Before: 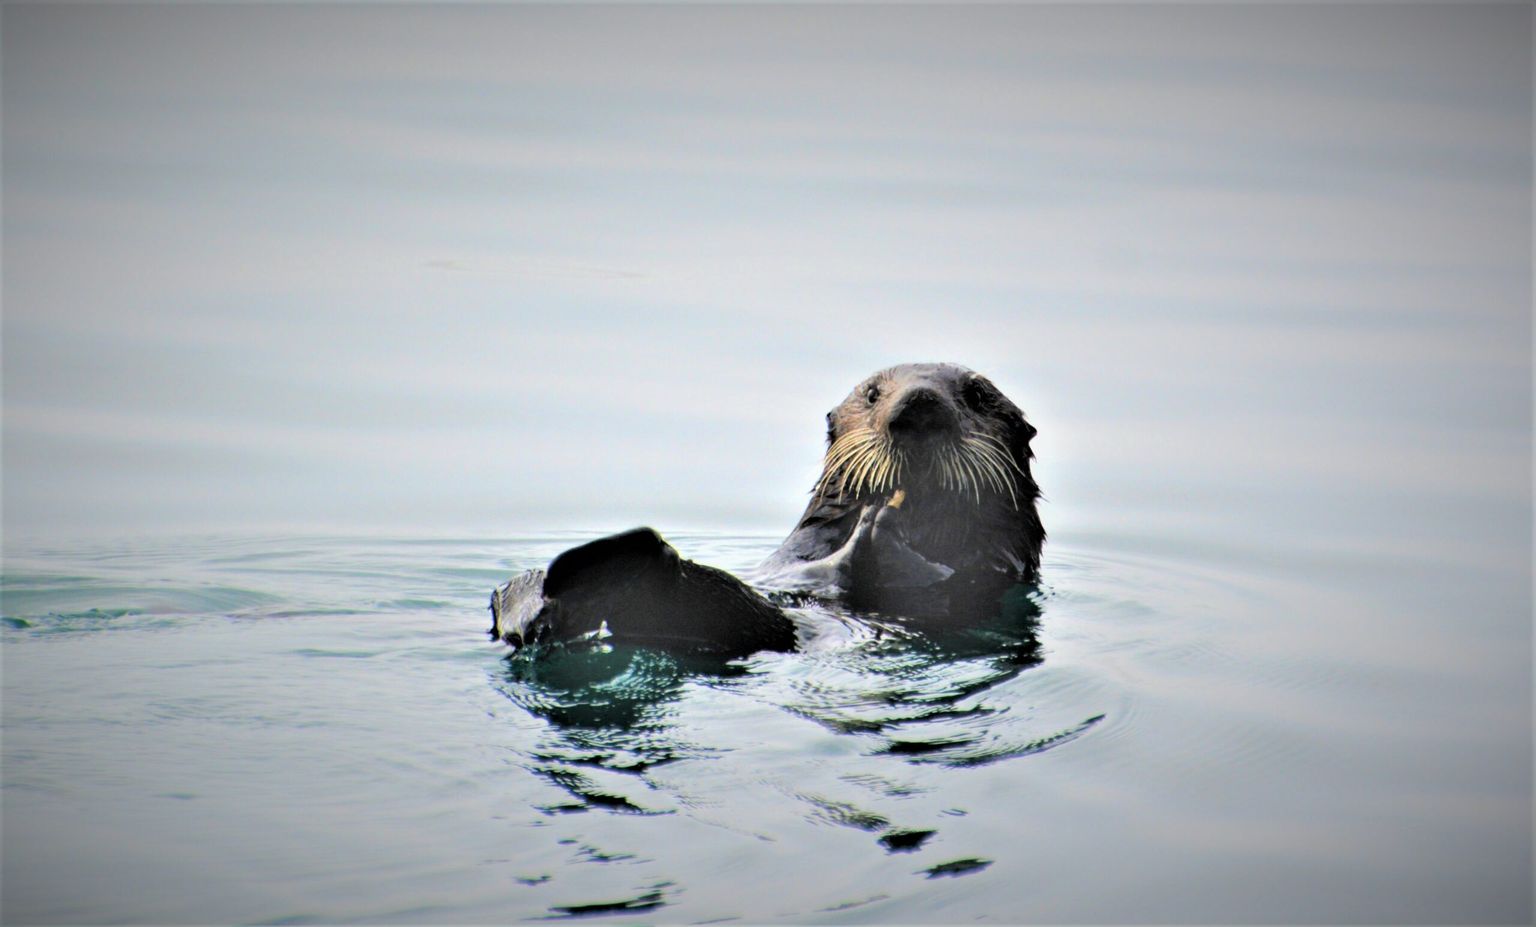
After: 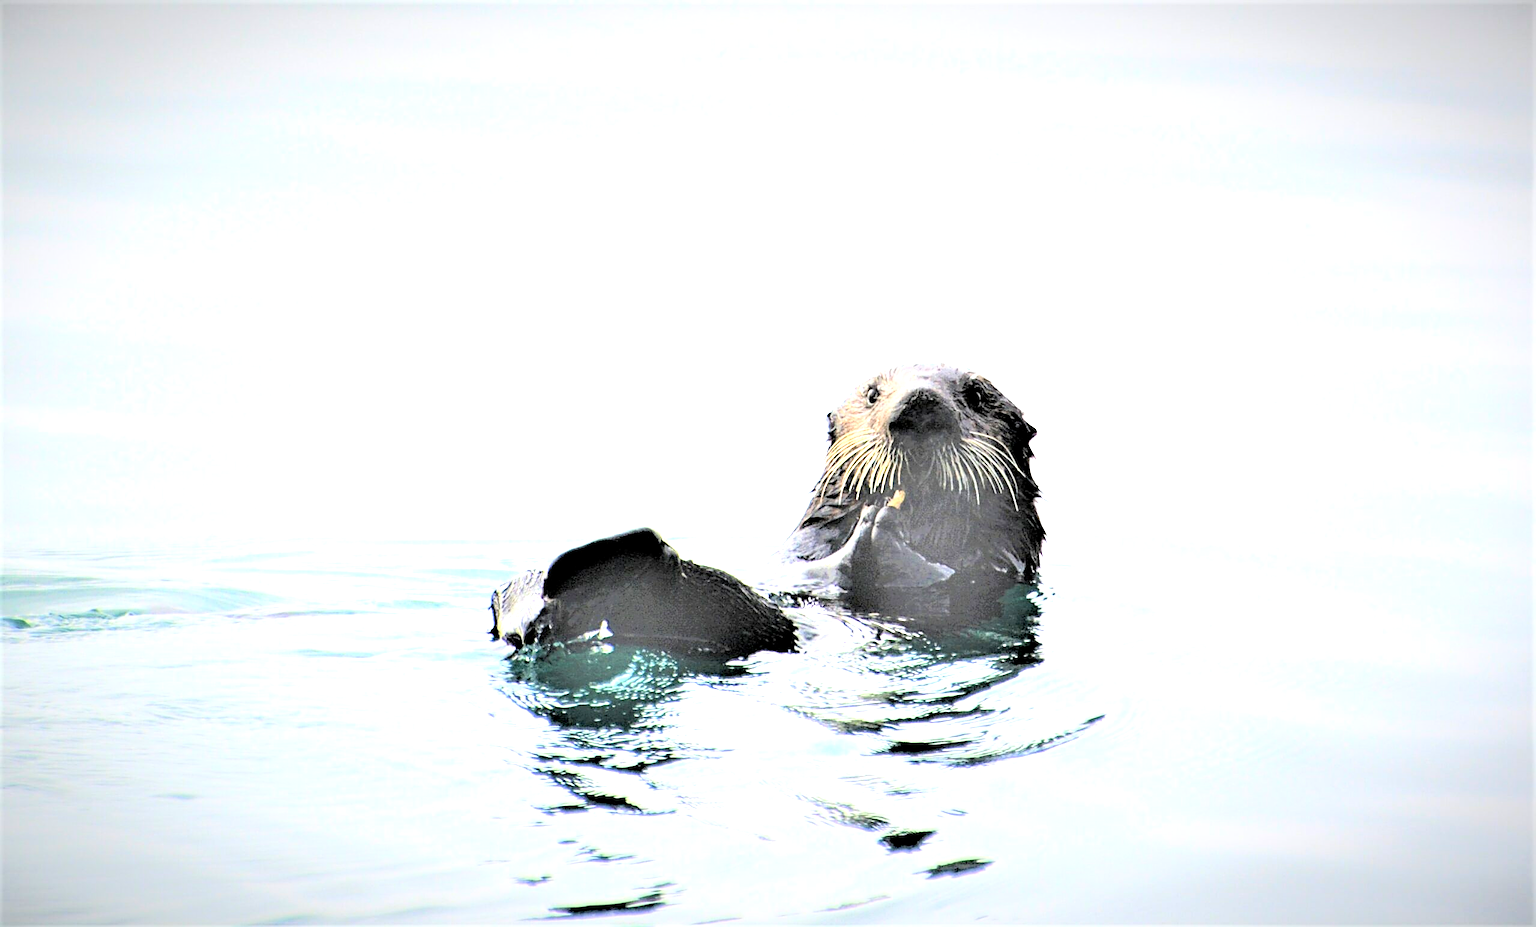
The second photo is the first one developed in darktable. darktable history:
levels: levels [0, 0.492, 0.984]
sharpen: amount 1.008
tone curve: curves: ch0 [(0, 0) (0.003, 0.013) (0.011, 0.017) (0.025, 0.035) (0.044, 0.093) (0.069, 0.146) (0.1, 0.179) (0.136, 0.243) (0.177, 0.294) (0.224, 0.332) (0.277, 0.412) (0.335, 0.454) (0.399, 0.531) (0.468, 0.611) (0.543, 0.669) (0.623, 0.738) (0.709, 0.823) (0.801, 0.881) (0.898, 0.951) (1, 1)], color space Lab, independent channels
exposure: black level correction 0.001, exposure 1.118 EV, compensate highlight preservation false
